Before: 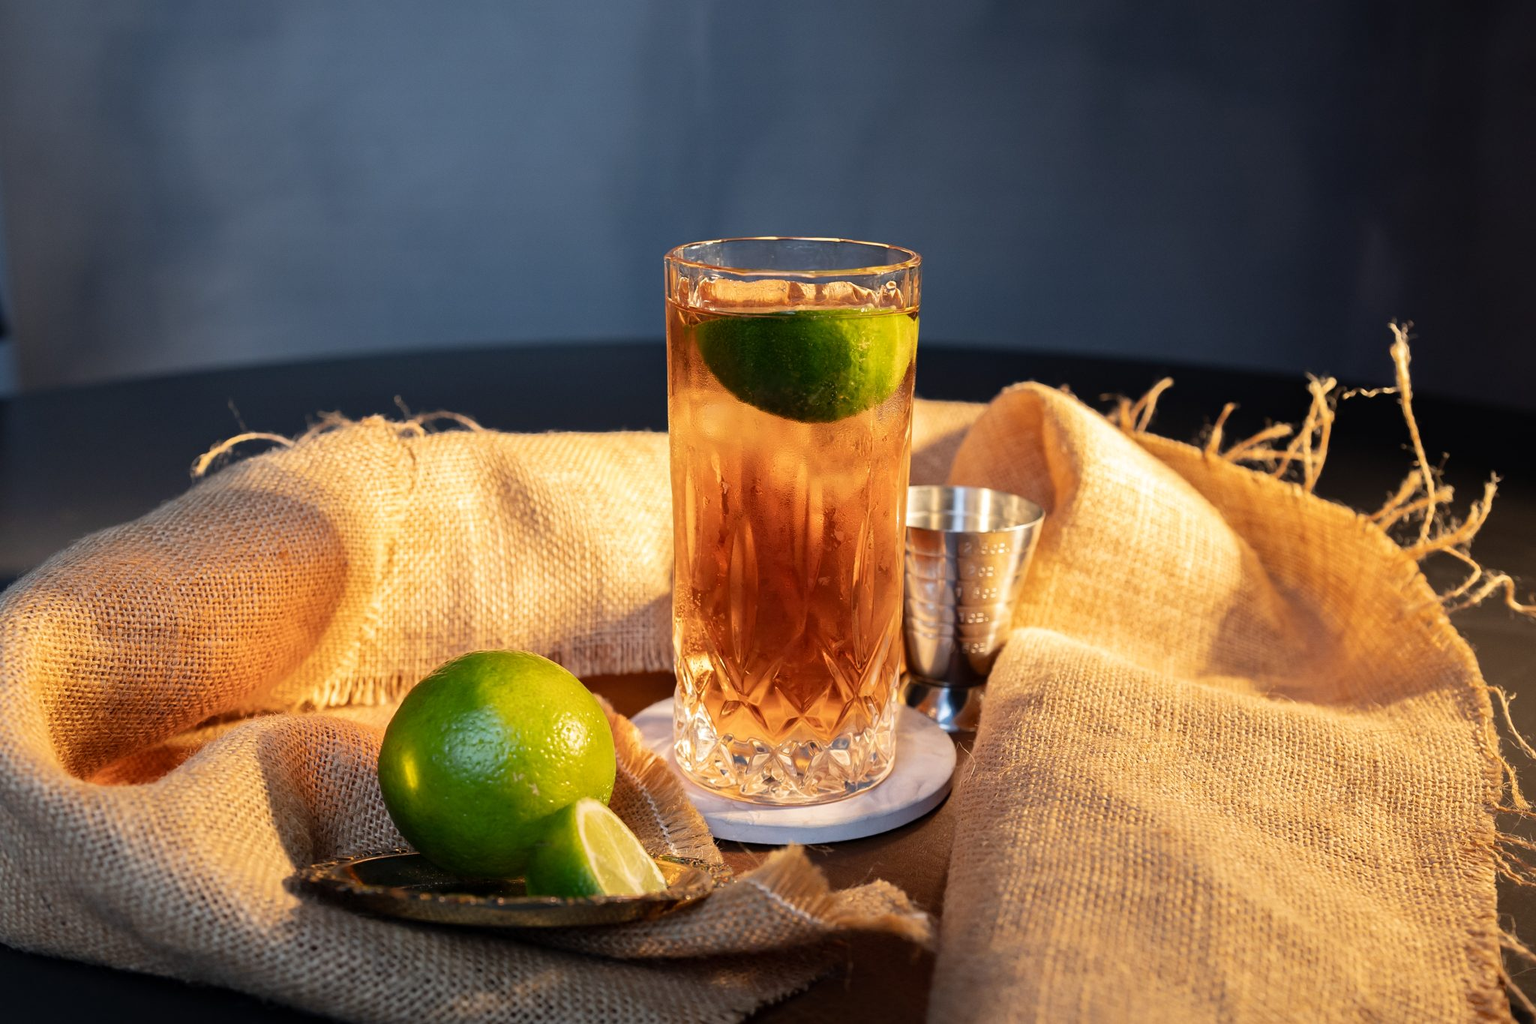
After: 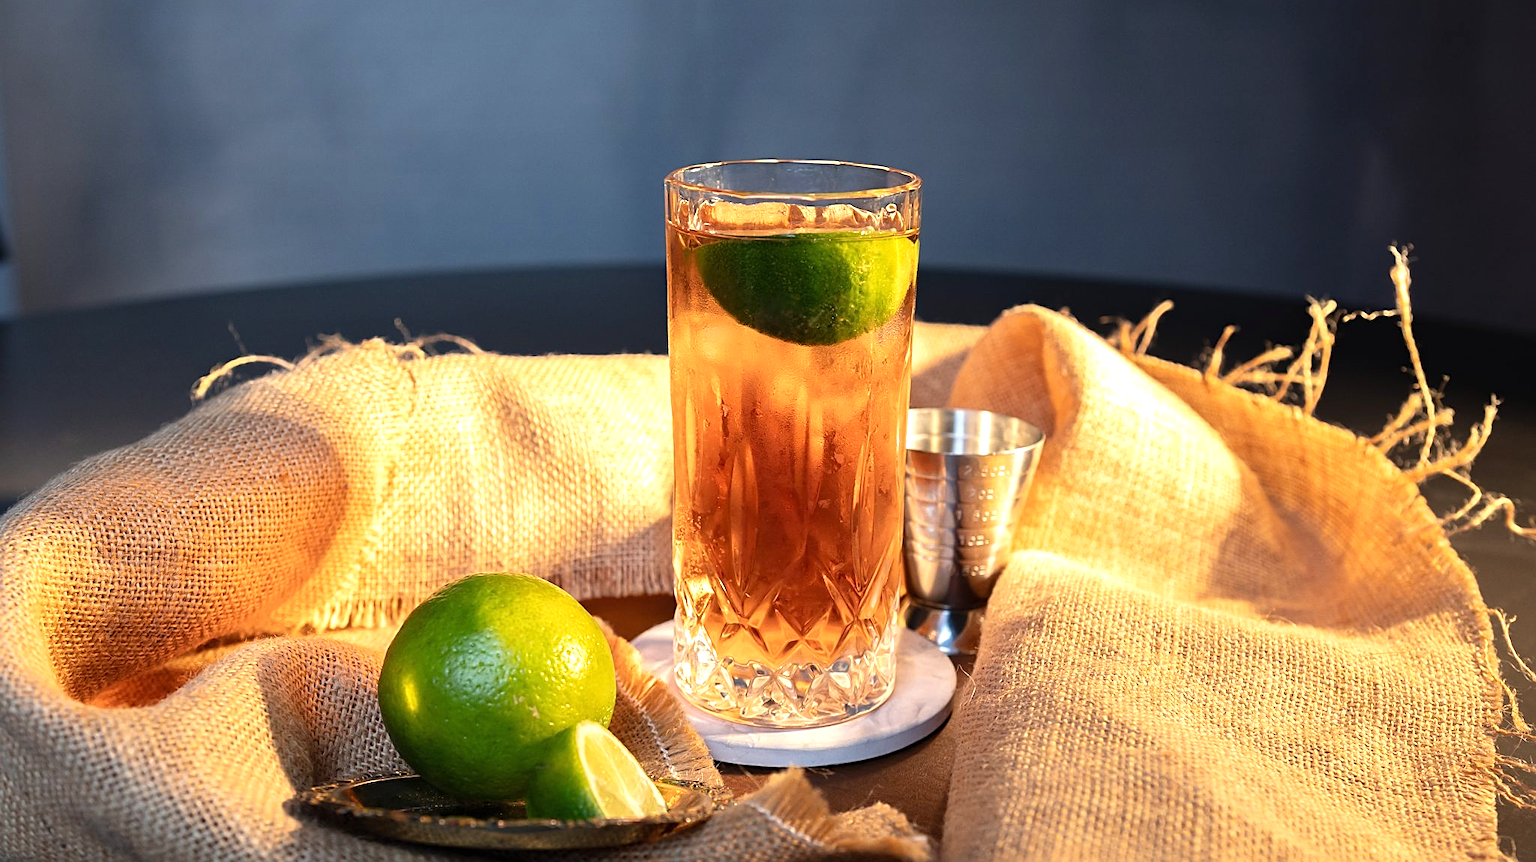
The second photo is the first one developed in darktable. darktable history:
crop: top 7.572%, bottom 8.162%
sharpen: on, module defaults
exposure: black level correction 0, exposure 0.499 EV, compensate highlight preservation false
